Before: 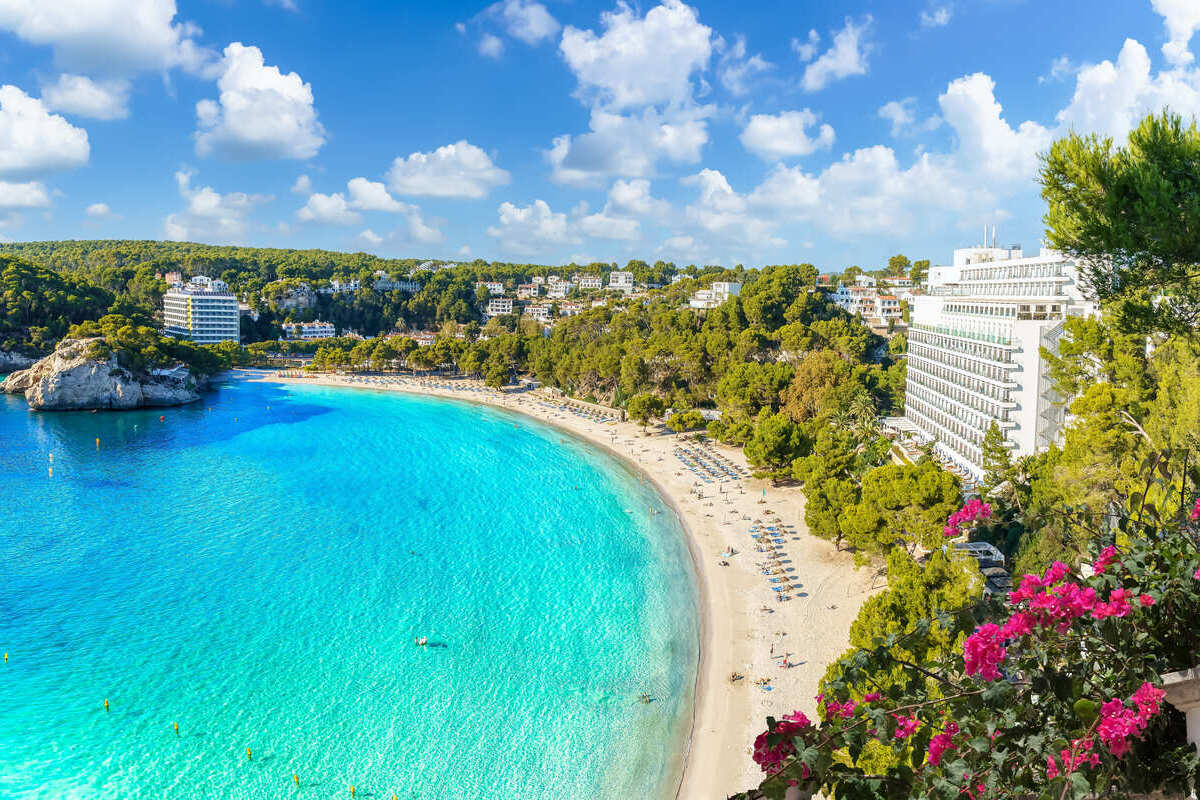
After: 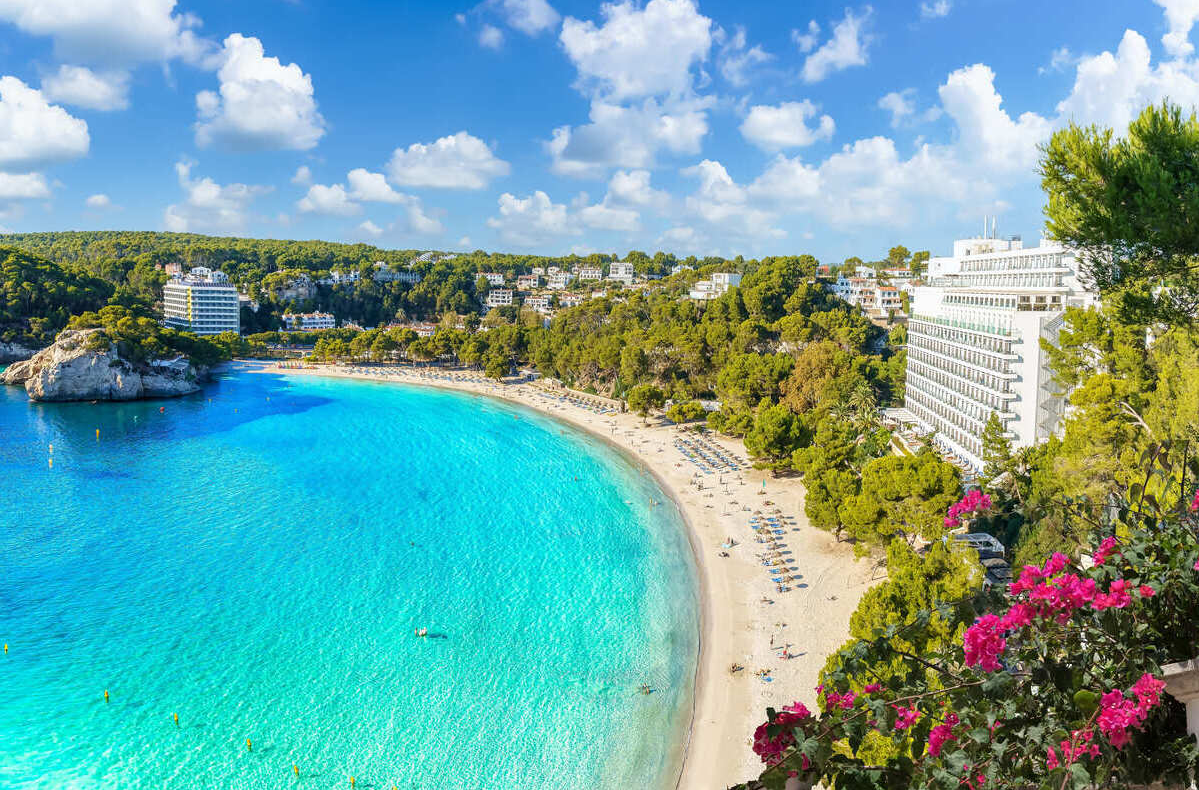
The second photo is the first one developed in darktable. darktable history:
crop: top 1.189%, right 0.055%
